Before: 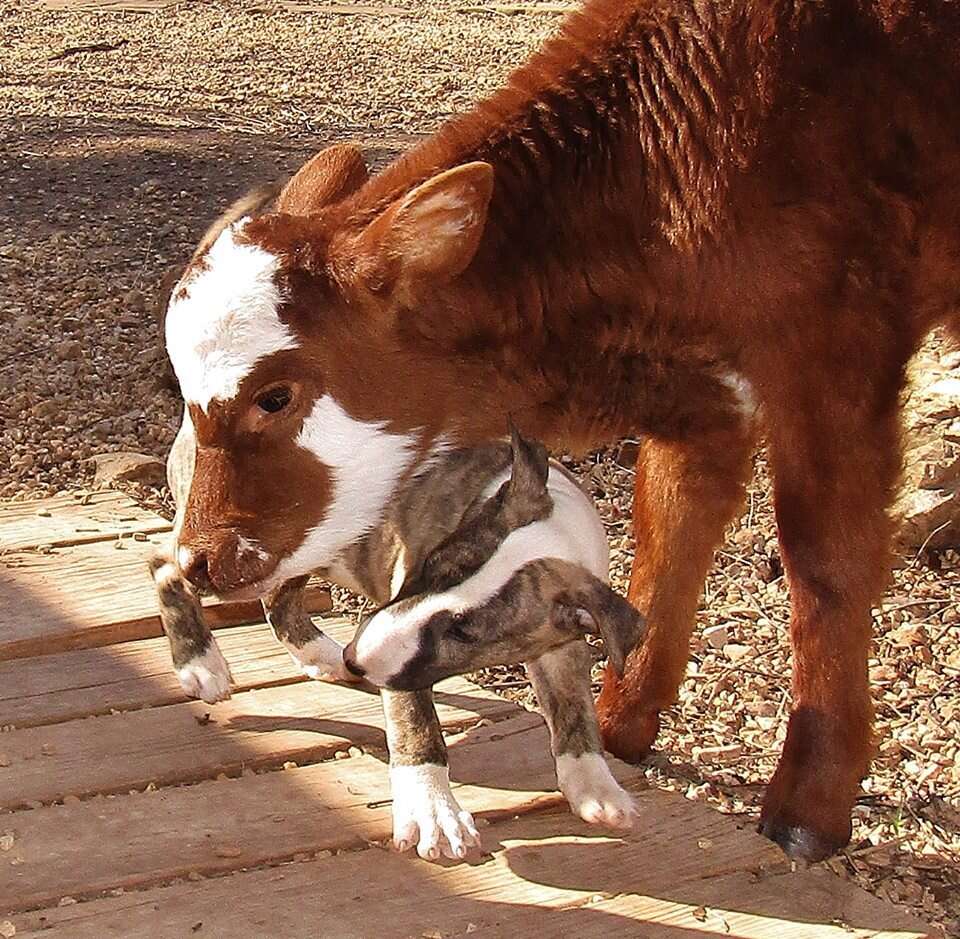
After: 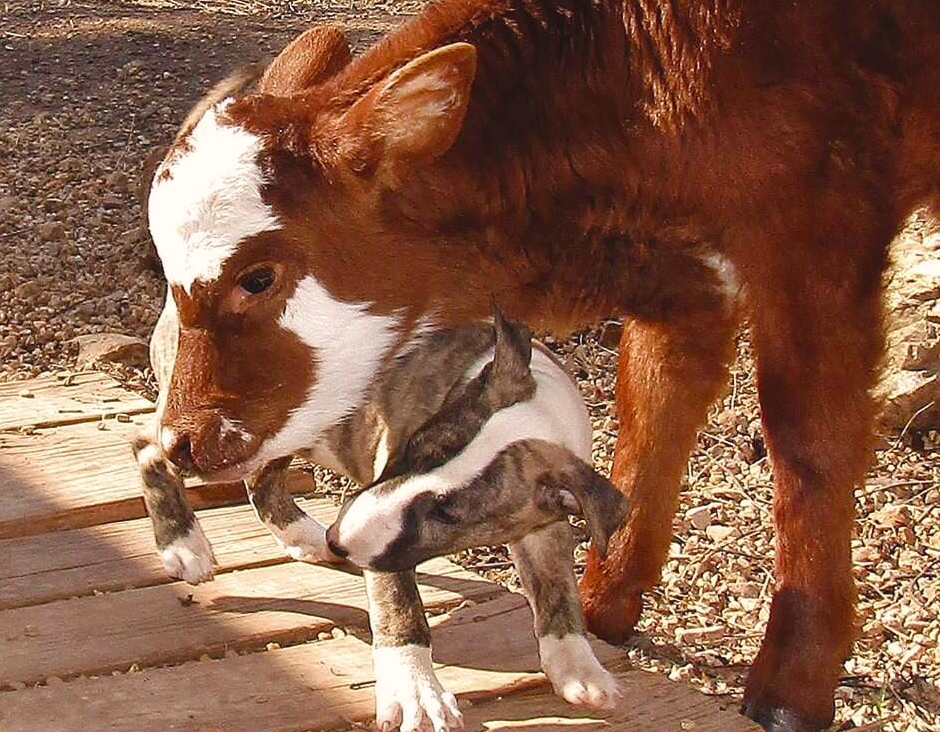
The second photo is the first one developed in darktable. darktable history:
crop and rotate: left 1.814%, top 12.818%, right 0.25%, bottom 9.225%
color balance rgb: shadows lift › chroma 2%, shadows lift › hue 250°, power › hue 326.4°, highlights gain › chroma 2%, highlights gain › hue 64.8°, global offset › luminance 0.5%, global offset › hue 58.8°, perceptual saturation grading › highlights -25%, perceptual saturation grading › shadows 30%, global vibrance 15%
